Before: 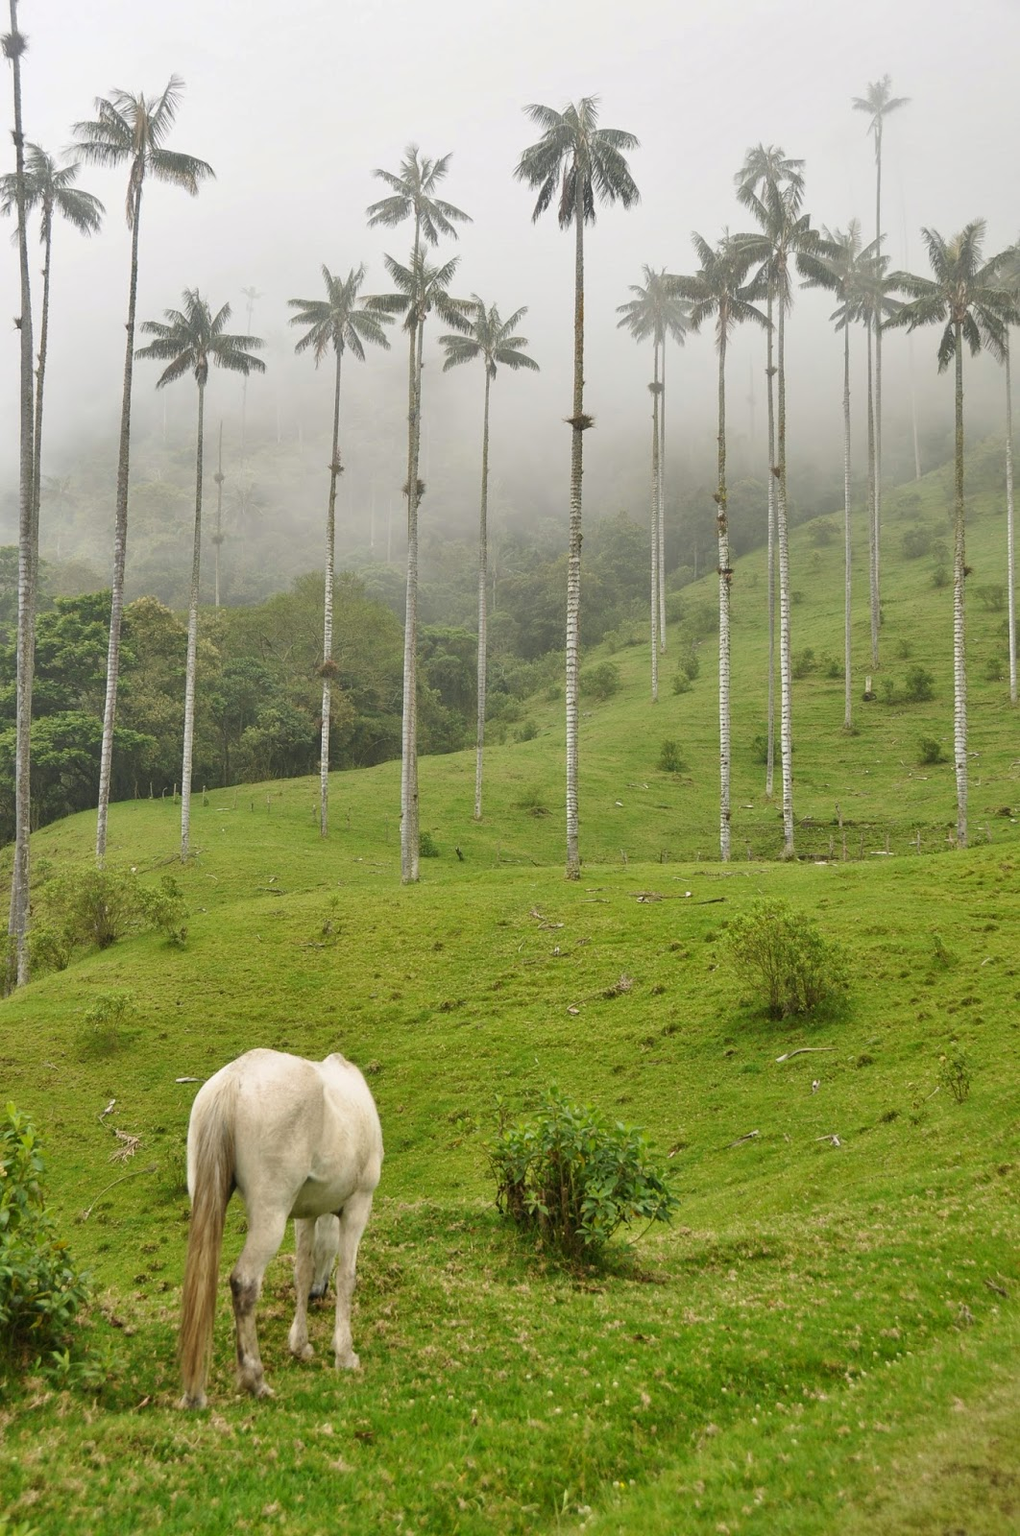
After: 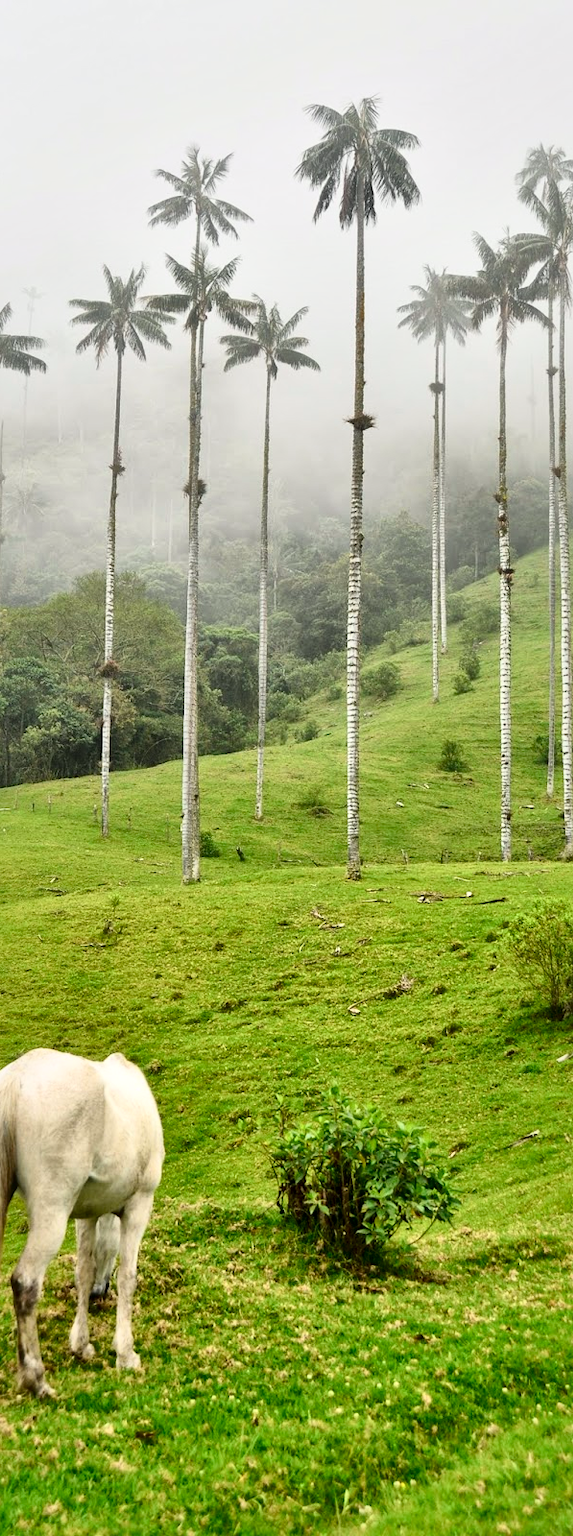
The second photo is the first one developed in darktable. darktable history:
tone curve: curves: ch0 [(0, 0.014) (0.17, 0.099) (0.398, 0.423) (0.728, 0.808) (0.877, 0.91) (0.99, 0.955)]; ch1 [(0, 0) (0.377, 0.325) (0.493, 0.491) (0.505, 0.504) (0.515, 0.515) (0.554, 0.575) (0.623, 0.643) (0.701, 0.718) (1, 1)]; ch2 [(0, 0) (0.423, 0.453) (0.481, 0.485) (0.501, 0.501) (0.531, 0.527) (0.586, 0.597) (0.663, 0.706) (0.717, 0.753) (1, 0.991)], color space Lab, independent channels
local contrast: mode bilateral grid, contrast 20, coarseness 50, detail 171%, midtone range 0.2
crop: left 21.496%, right 22.254%
